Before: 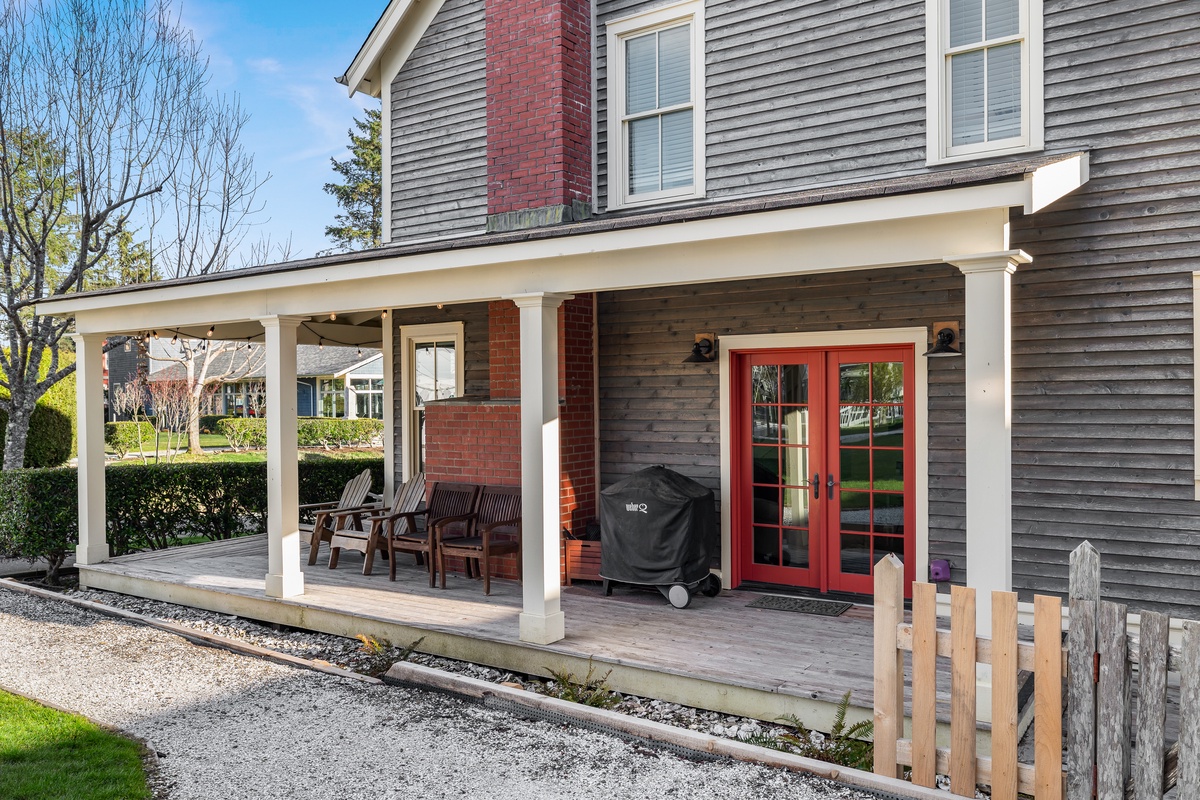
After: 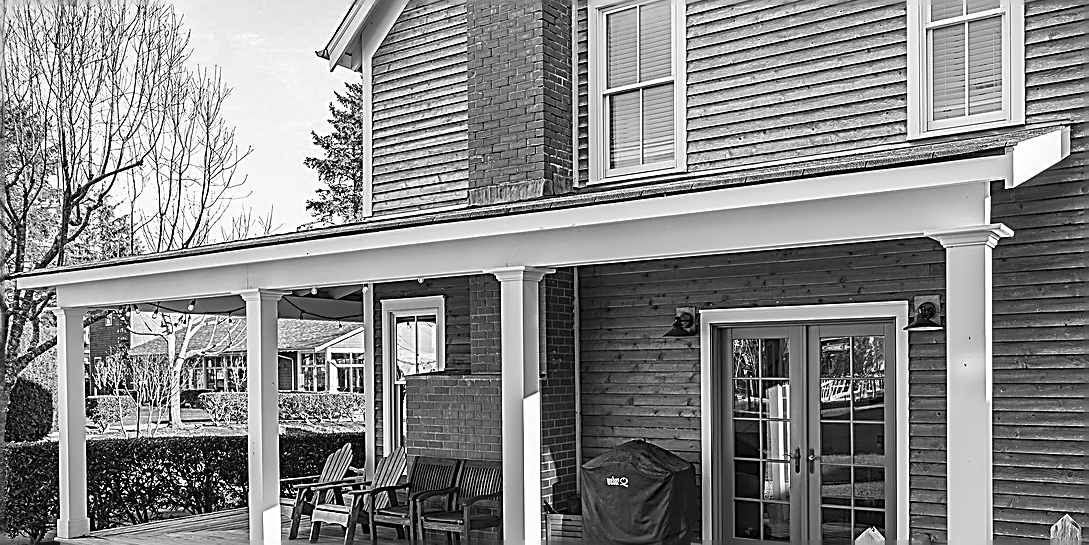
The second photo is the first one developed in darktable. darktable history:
levels: white 99.94%
color zones: curves: ch0 [(0, 0.613) (0.01, 0.613) (0.245, 0.448) (0.498, 0.529) (0.642, 0.665) (0.879, 0.777) (0.99, 0.613)]; ch1 [(0, 0) (0.143, 0) (0.286, 0) (0.429, 0) (0.571, 0) (0.714, 0) (0.857, 0)]
crop: left 1.618%, top 3.353%, right 7.549%, bottom 28.436%
exposure: black level correction -0.005, exposure 0.051 EV, compensate highlight preservation false
sharpen: amount 1.996
vignetting: fall-off start 91.26%
color correction: highlights a* 2.88, highlights b* 5.02, shadows a* -2.11, shadows b* -4.87, saturation 0.796
